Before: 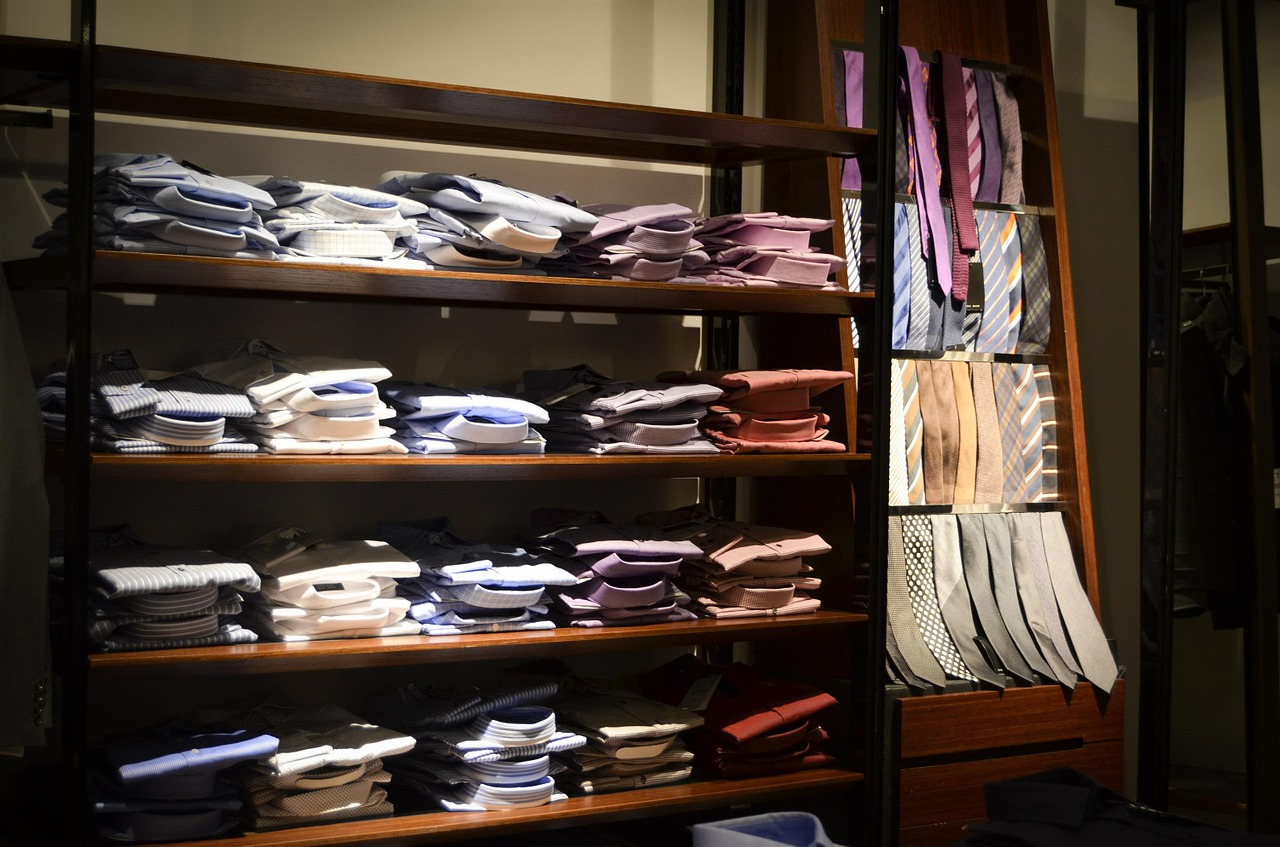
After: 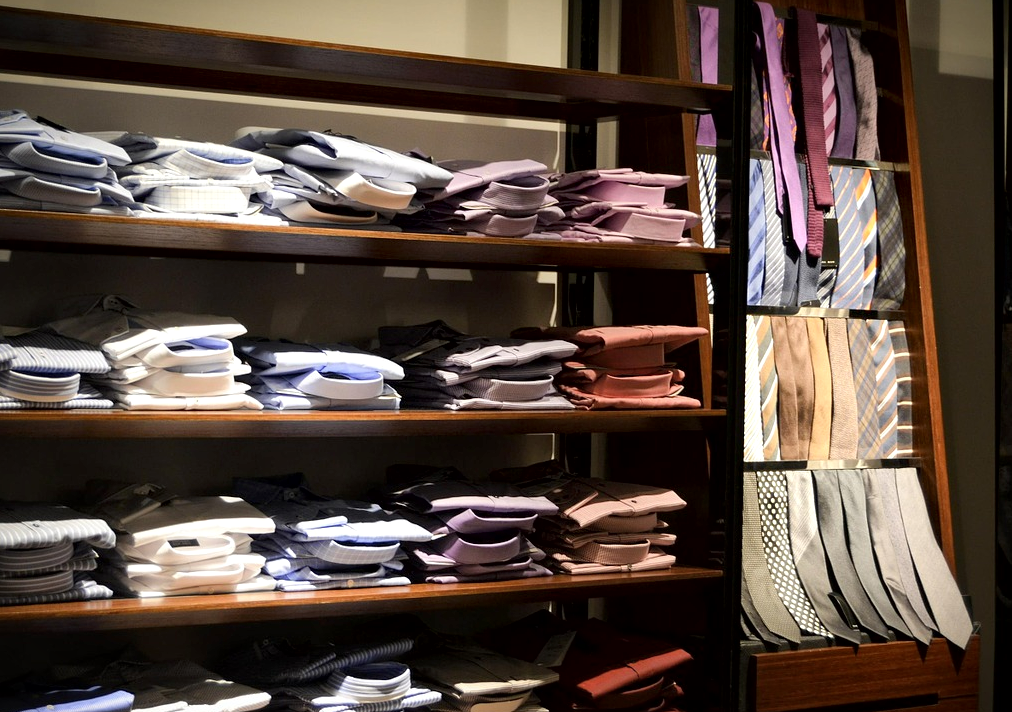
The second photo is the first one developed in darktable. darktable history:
crop: left 11.338%, top 5.283%, right 9.58%, bottom 10.572%
local contrast: mode bilateral grid, contrast 24, coarseness 60, detail 152%, midtone range 0.2
